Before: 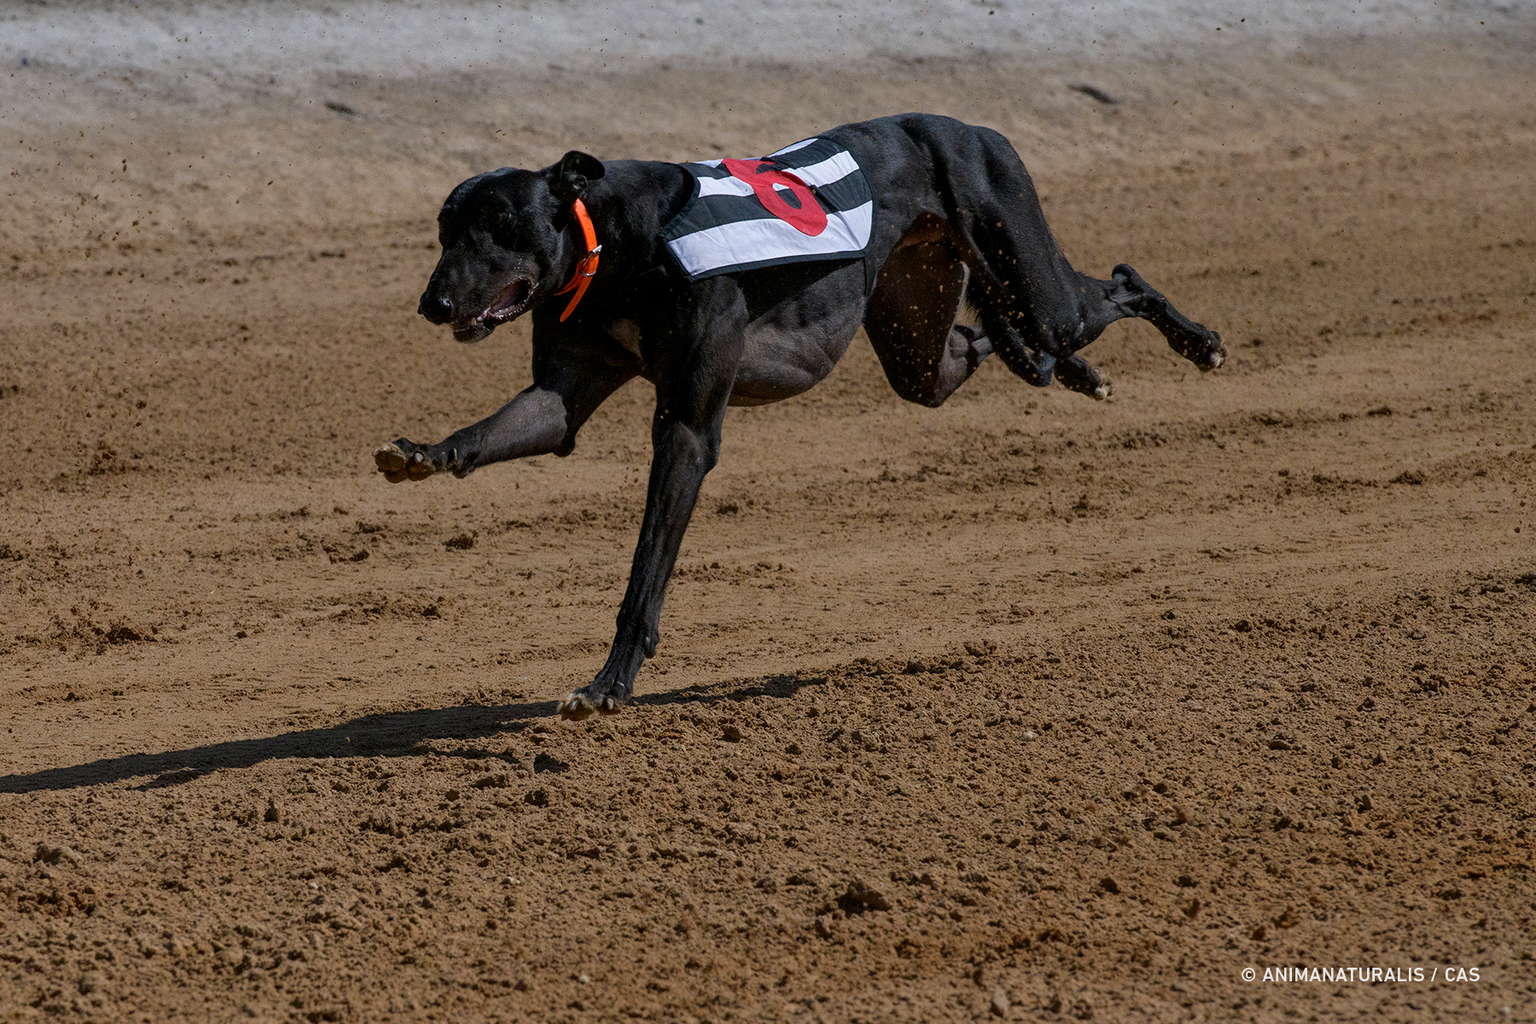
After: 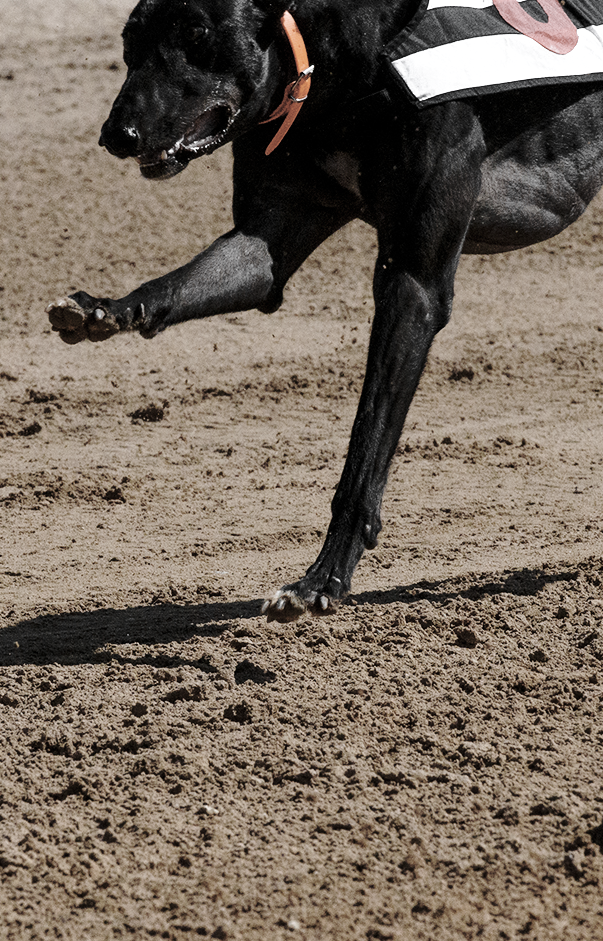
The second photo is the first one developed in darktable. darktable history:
crop and rotate: left 21.77%, top 18.528%, right 44.676%, bottom 2.997%
color zones: curves: ch0 [(0, 0.613) (0.01, 0.613) (0.245, 0.448) (0.498, 0.529) (0.642, 0.665) (0.879, 0.777) (0.99, 0.613)]; ch1 [(0, 0.035) (0.121, 0.189) (0.259, 0.197) (0.415, 0.061) (0.589, 0.022) (0.732, 0.022) (0.857, 0.026) (0.991, 0.053)]
base curve: curves: ch0 [(0, 0) (0.032, 0.037) (0.105, 0.228) (0.435, 0.76) (0.856, 0.983) (1, 1)], preserve colors none
